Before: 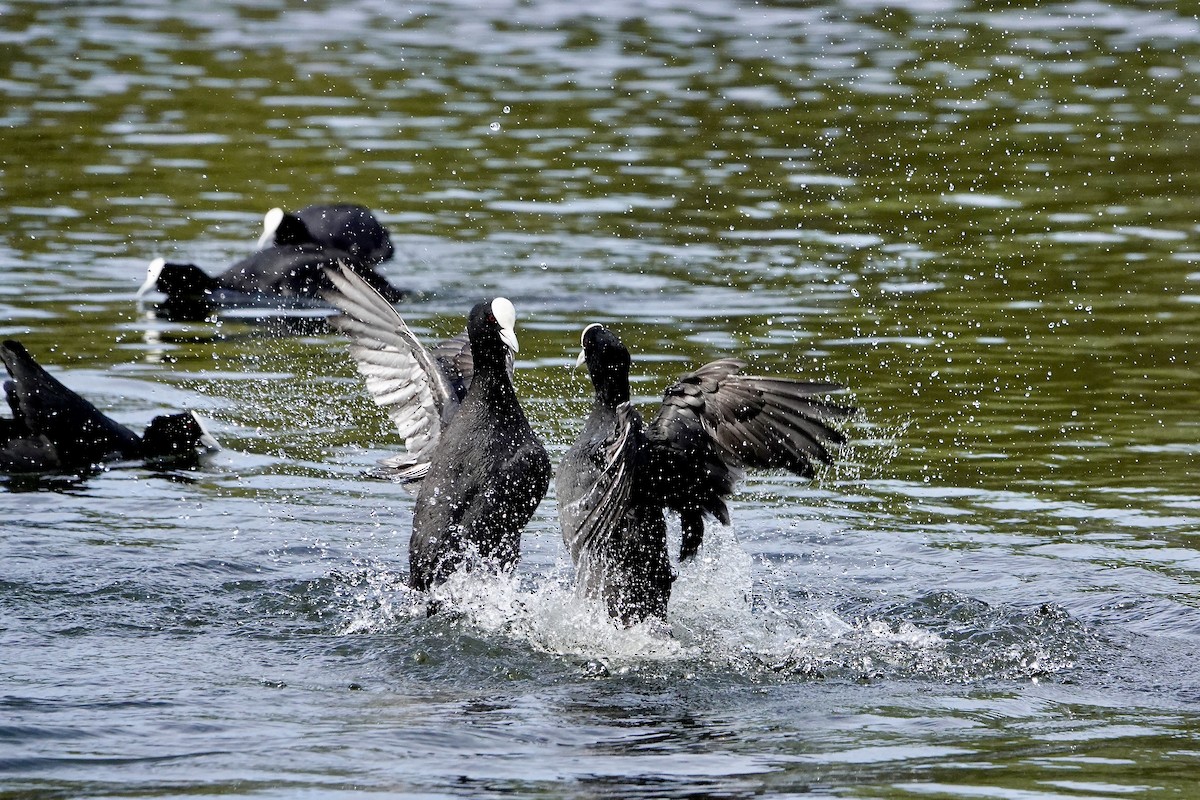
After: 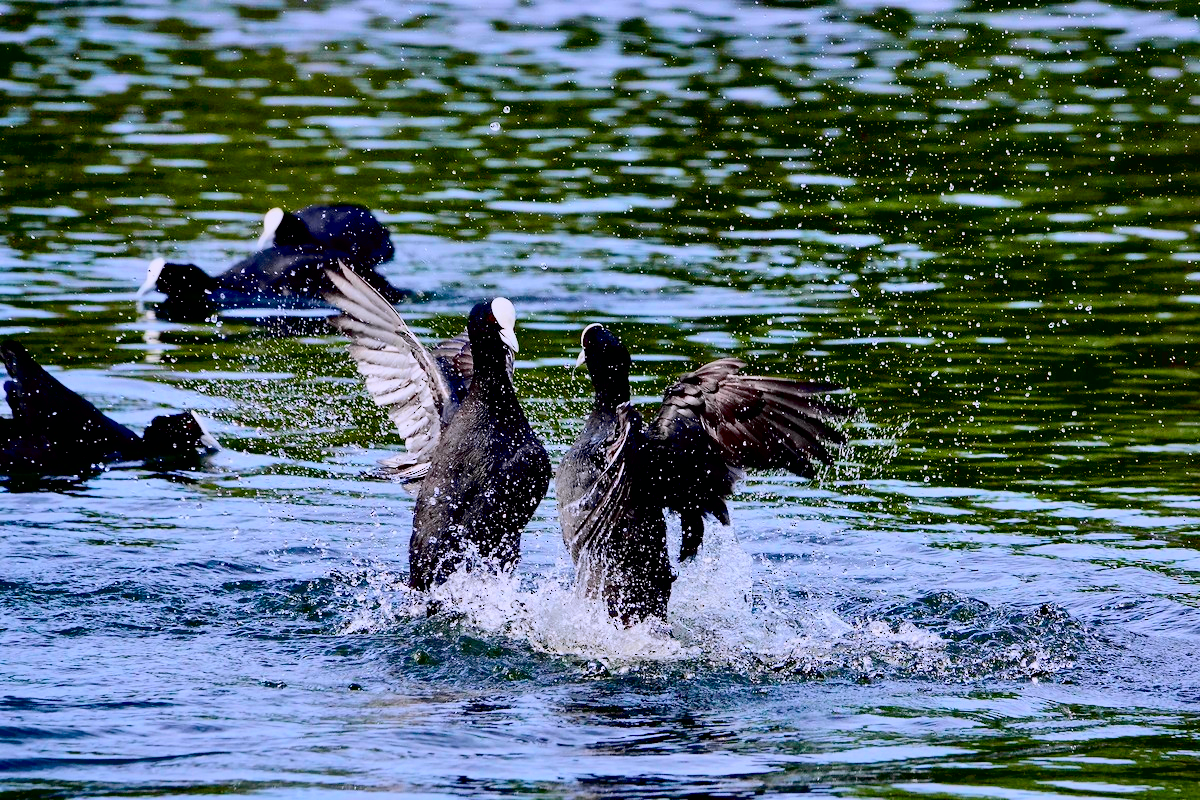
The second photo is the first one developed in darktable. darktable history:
exposure: black level correction 0.046, exposure -0.228 EV, compensate highlight preservation false
shadows and highlights: shadows -20, white point adjustment -2, highlights -35
tone curve: curves: ch0 [(0, 0.003) (0.044, 0.032) (0.12, 0.089) (0.197, 0.168) (0.281, 0.273) (0.468, 0.548) (0.588, 0.71) (0.701, 0.815) (0.86, 0.922) (1, 0.982)]; ch1 [(0, 0) (0.247, 0.215) (0.433, 0.382) (0.466, 0.426) (0.493, 0.481) (0.501, 0.5) (0.517, 0.524) (0.557, 0.582) (0.598, 0.651) (0.671, 0.735) (0.796, 0.85) (1, 1)]; ch2 [(0, 0) (0.249, 0.216) (0.357, 0.317) (0.448, 0.432) (0.478, 0.492) (0.498, 0.499) (0.517, 0.53) (0.537, 0.57) (0.569, 0.623) (0.61, 0.663) (0.706, 0.75) (0.808, 0.809) (0.991, 0.968)], color space Lab, independent channels, preserve colors none
white balance: red 1.004, blue 1.096
